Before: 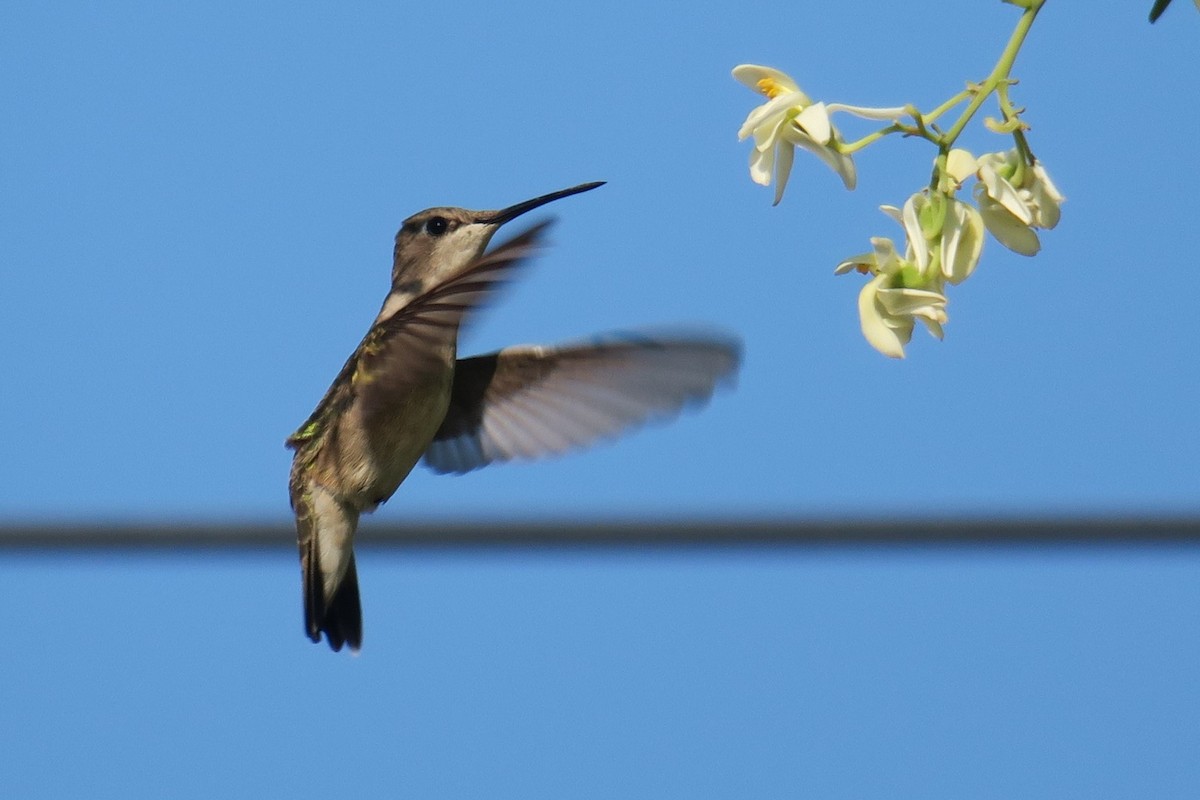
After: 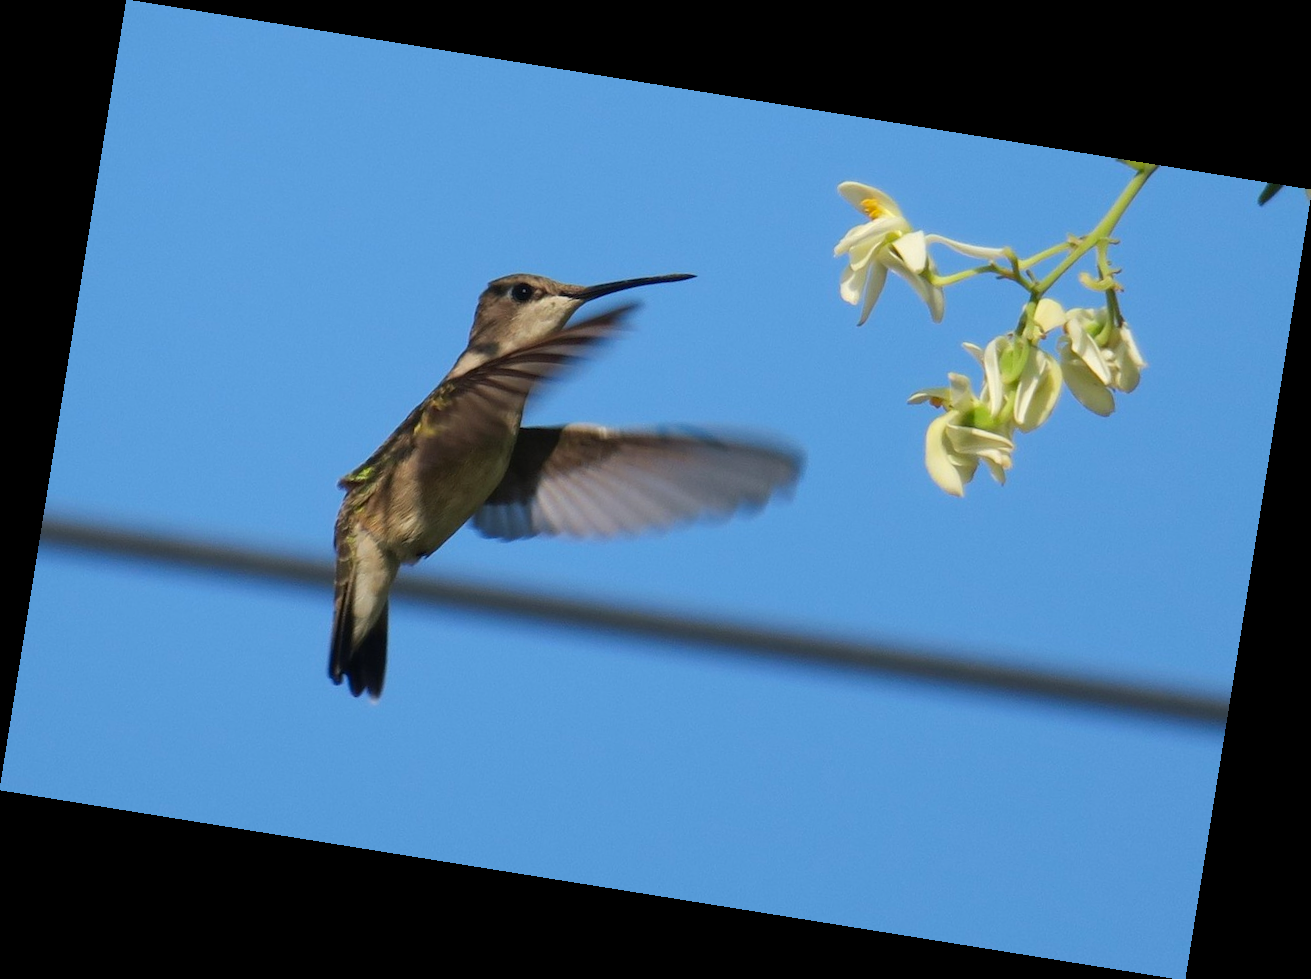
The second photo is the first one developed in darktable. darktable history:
color correction: saturation 1.1
rotate and perspective: rotation 9.12°, automatic cropping off
